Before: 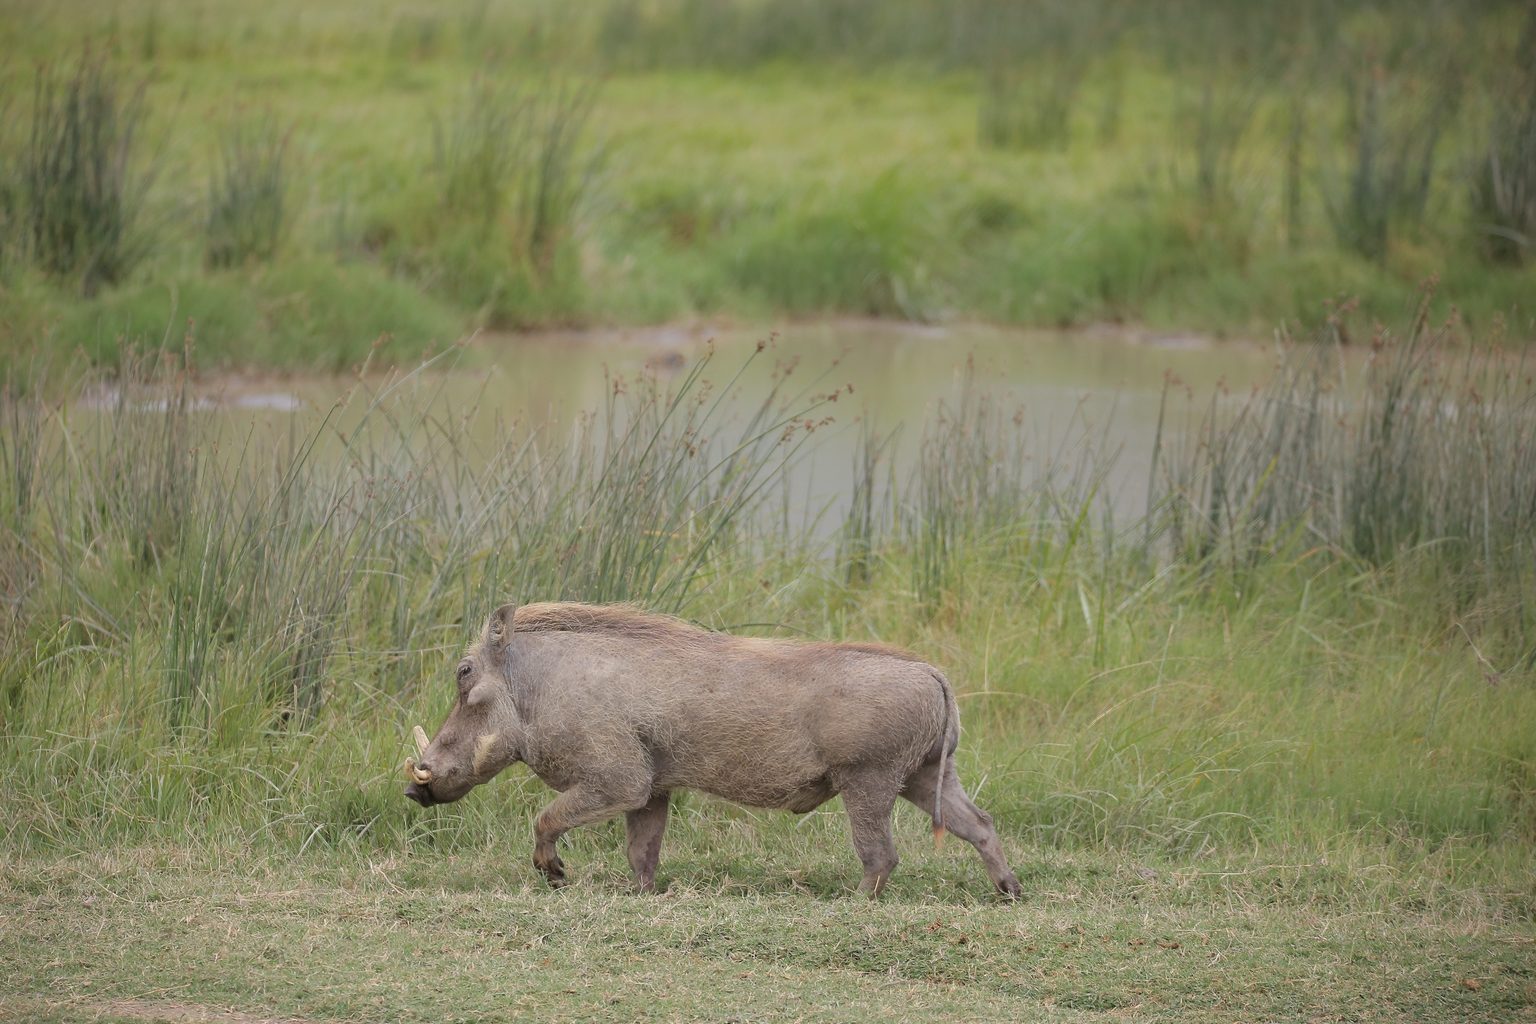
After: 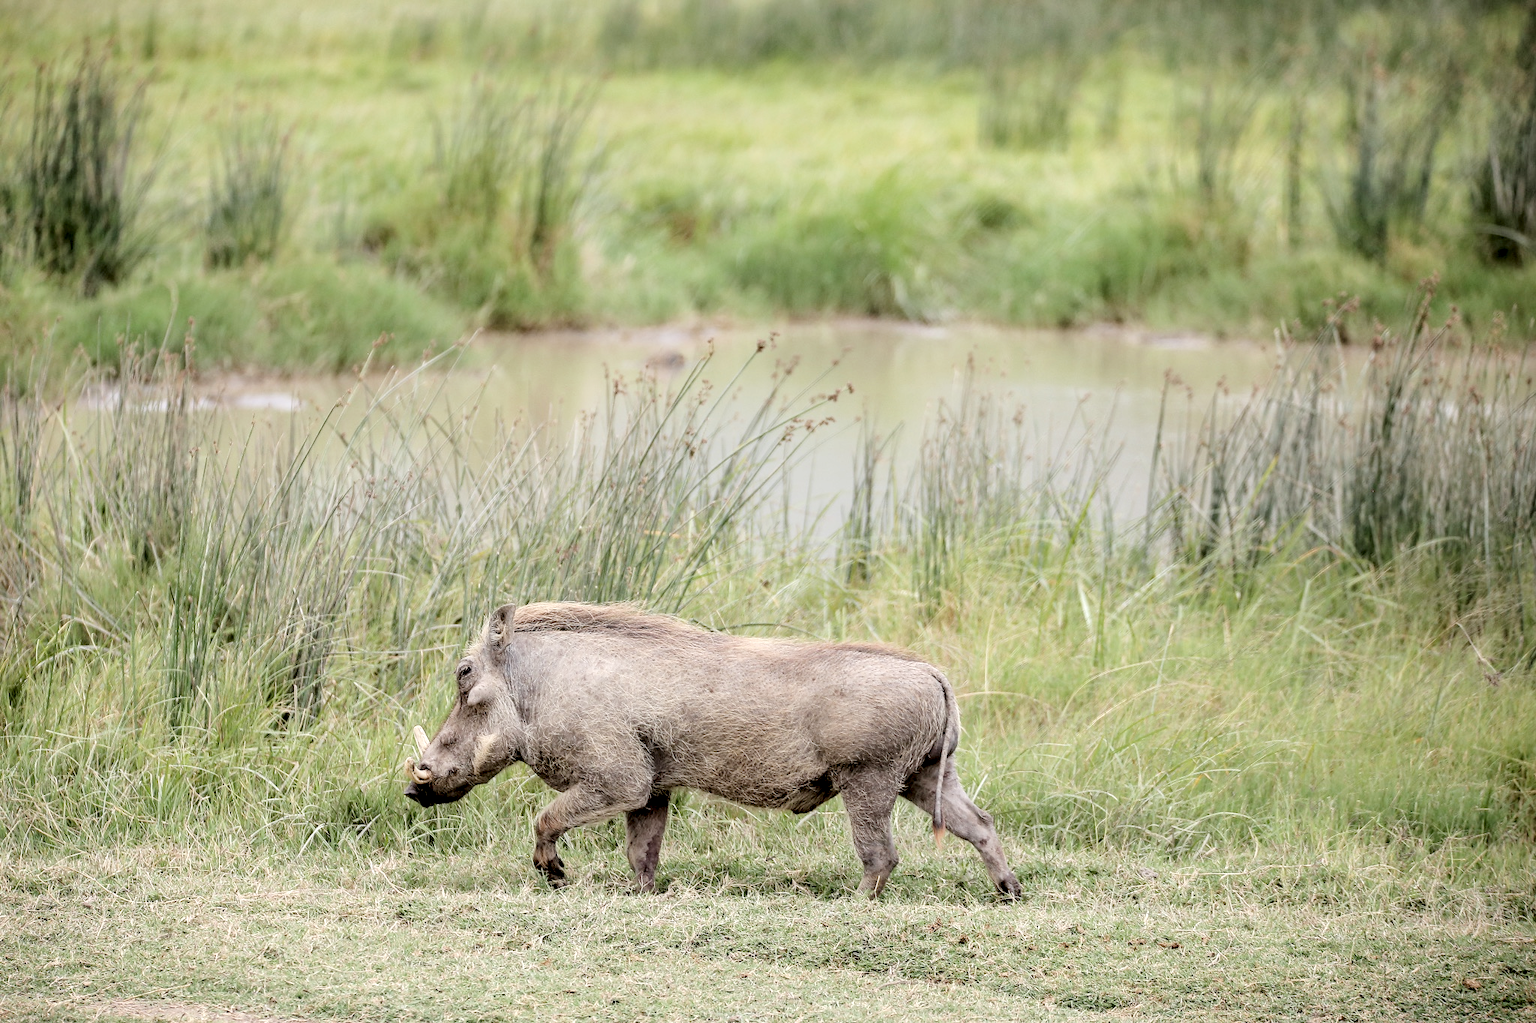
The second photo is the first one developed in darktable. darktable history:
filmic rgb: black relative exposure -6.07 EV, white relative exposure 6.98 EV, hardness 2.26
tone equalizer: smoothing diameter 2.13%, edges refinement/feathering 15.9, mask exposure compensation -1.57 EV, filter diffusion 5
exposure: black level correction 0, exposure 1.199 EV, compensate highlight preservation false
local contrast: shadows 177%, detail 225%
